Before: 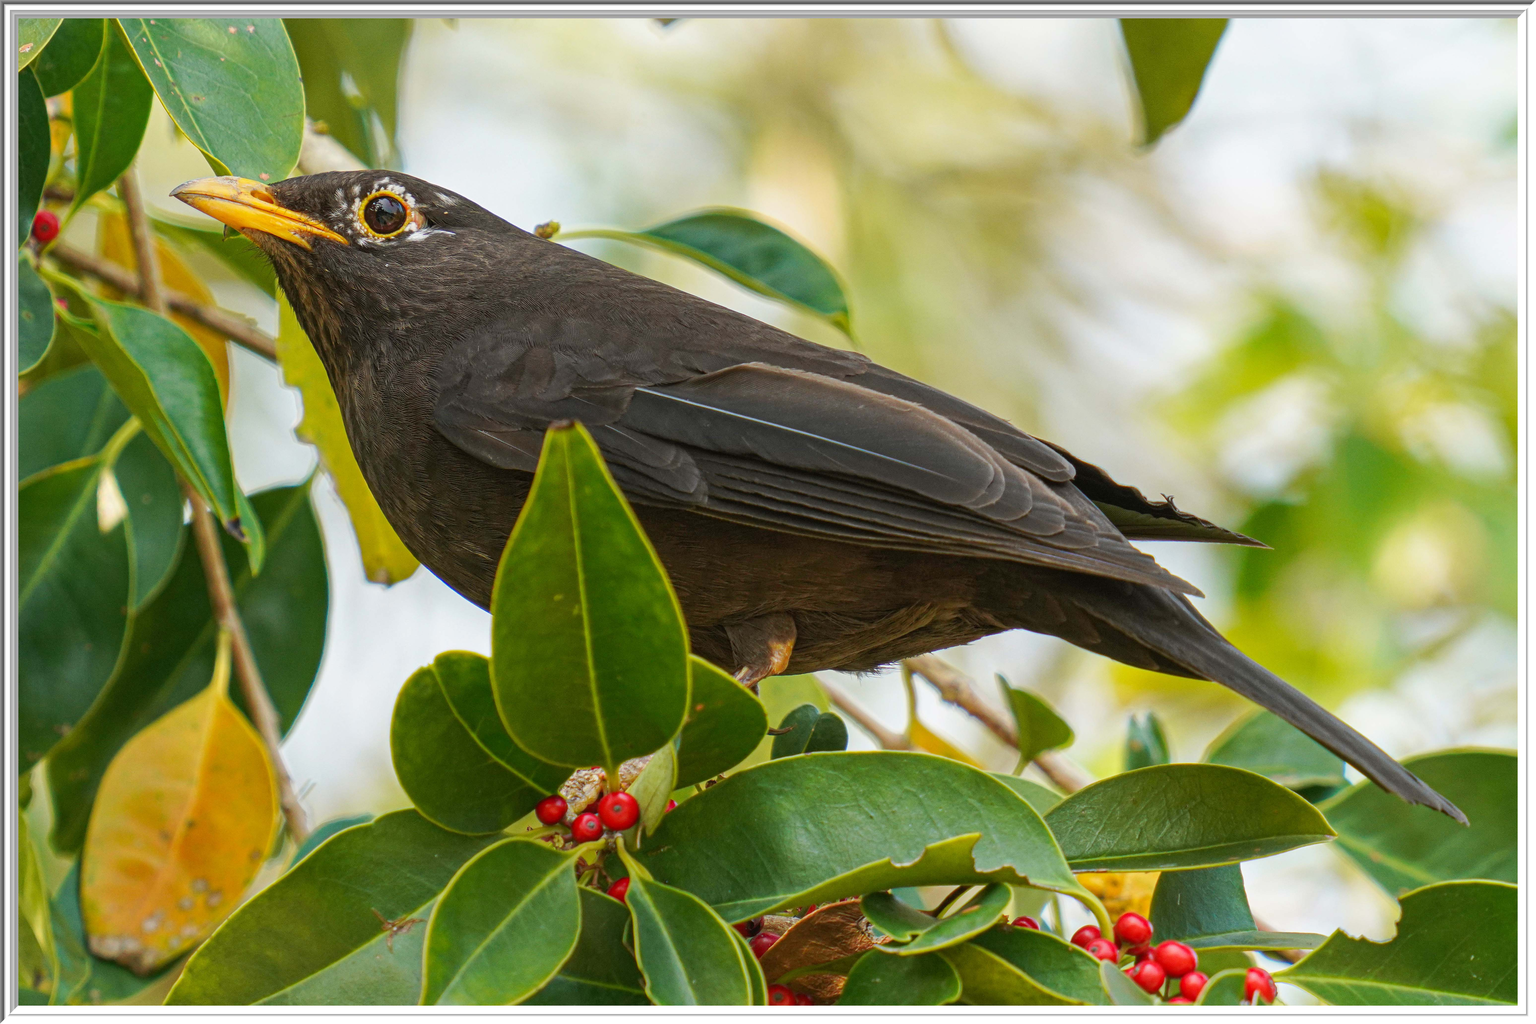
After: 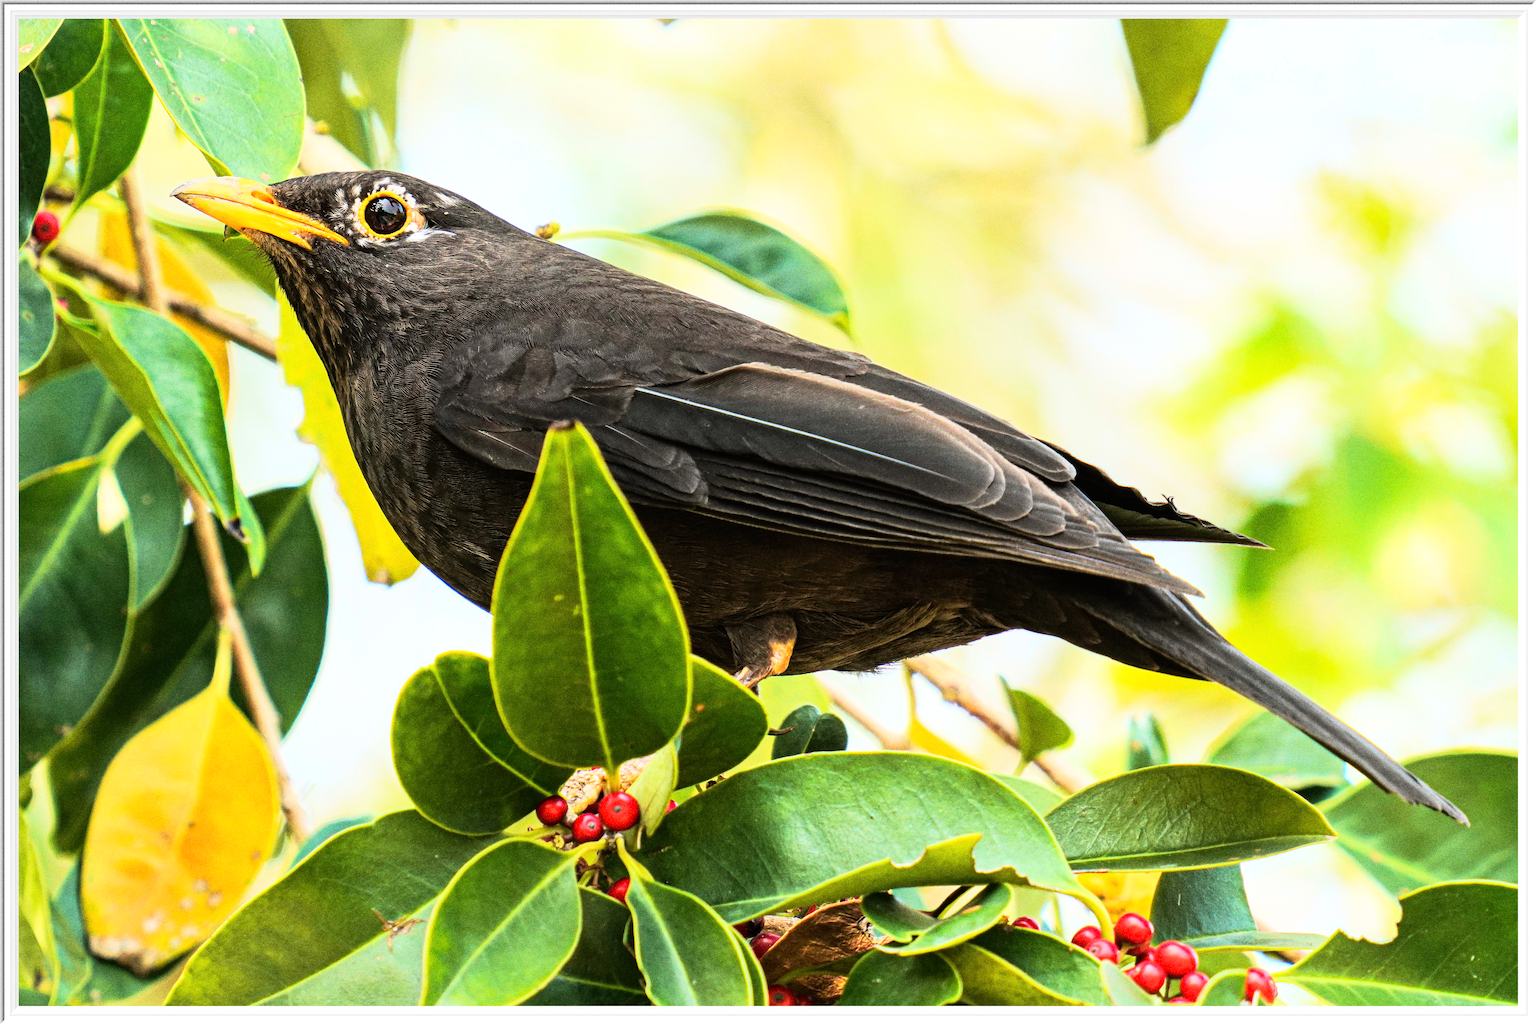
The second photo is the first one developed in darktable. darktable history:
rgb curve: curves: ch0 [(0, 0) (0.21, 0.15) (0.24, 0.21) (0.5, 0.75) (0.75, 0.96) (0.89, 0.99) (1, 1)]; ch1 [(0, 0.02) (0.21, 0.13) (0.25, 0.2) (0.5, 0.67) (0.75, 0.9) (0.89, 0.97) (1, 1)]; ch2 [(0, 0.02) (0.21, 0.13) (0.25, 0.2) (0.5, 0.67) (0.75, 0.9) (0.89, 0.97) (1, 1)], compensate middle gray true
grain: coarseness 0.09 ISO, strength 40%
